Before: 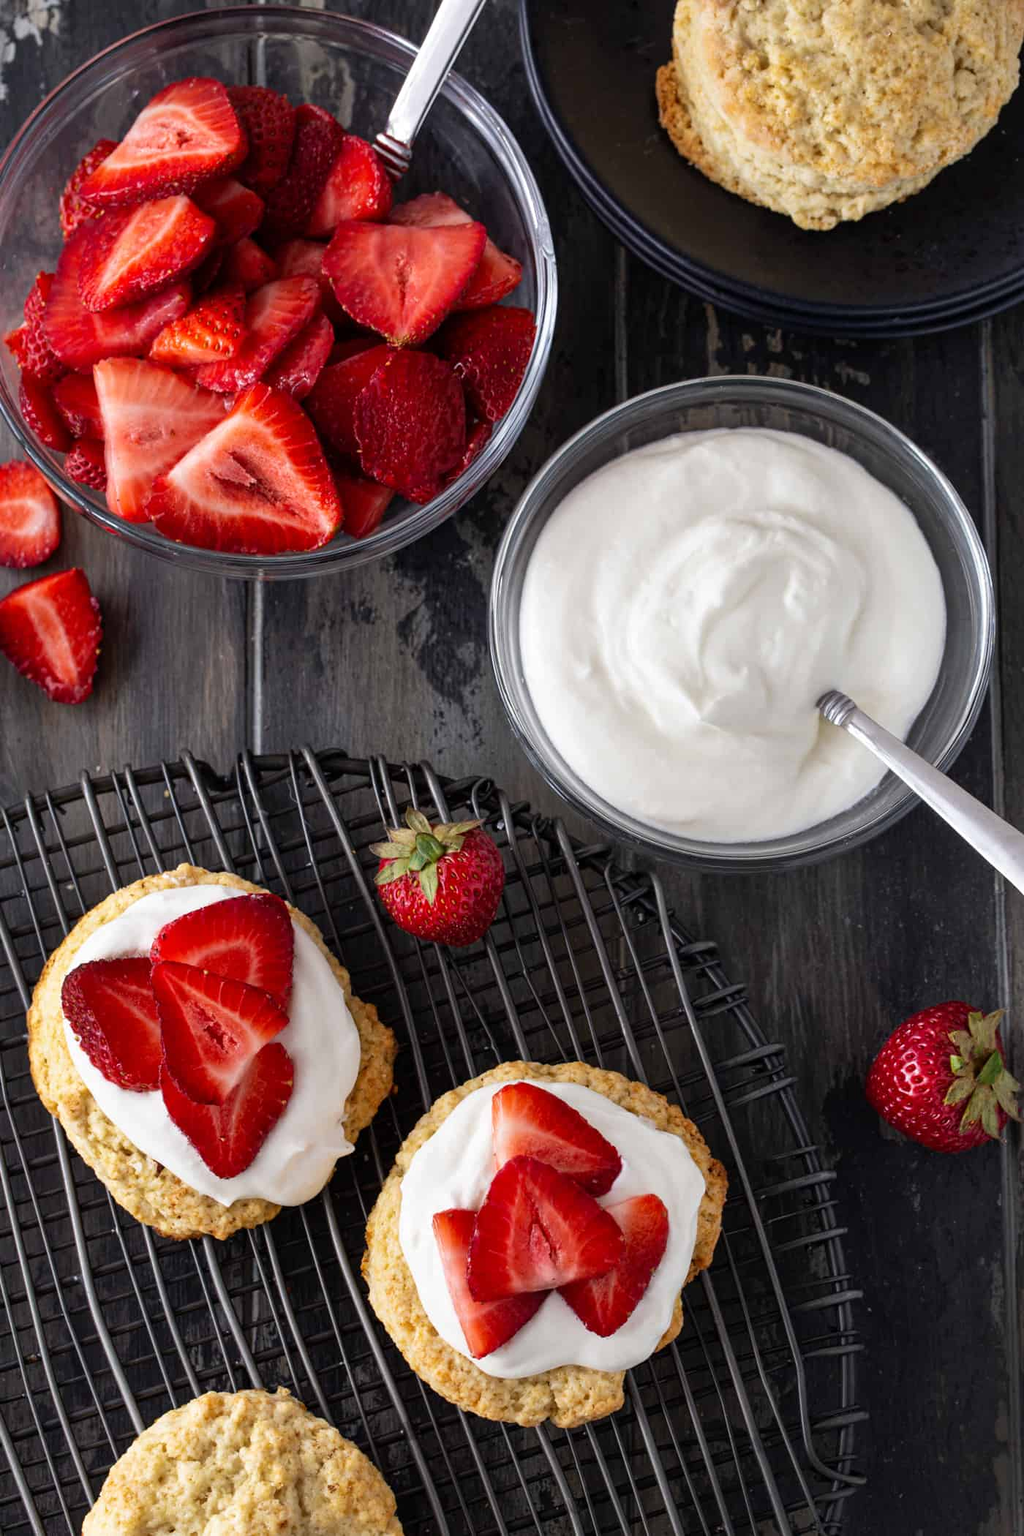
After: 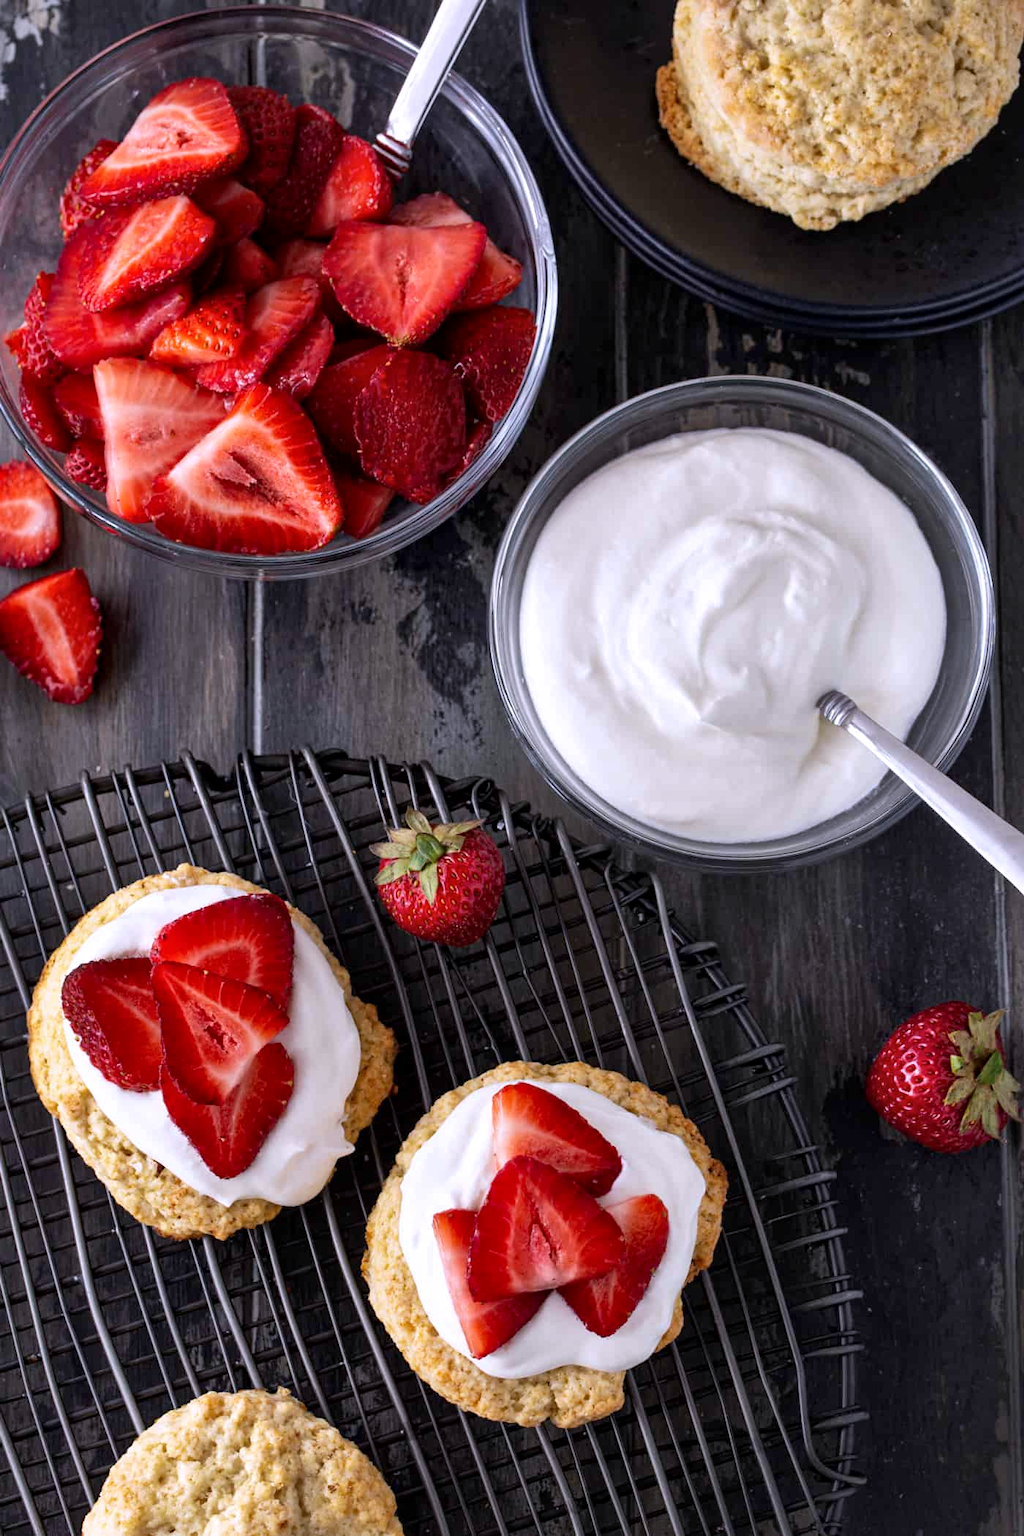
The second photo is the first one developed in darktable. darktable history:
white balance: red 1.004, blue 1.096
local contrast: mode bilateral grid, contrast 25, coarseness 50, detail 123%, midtone range 0.2
